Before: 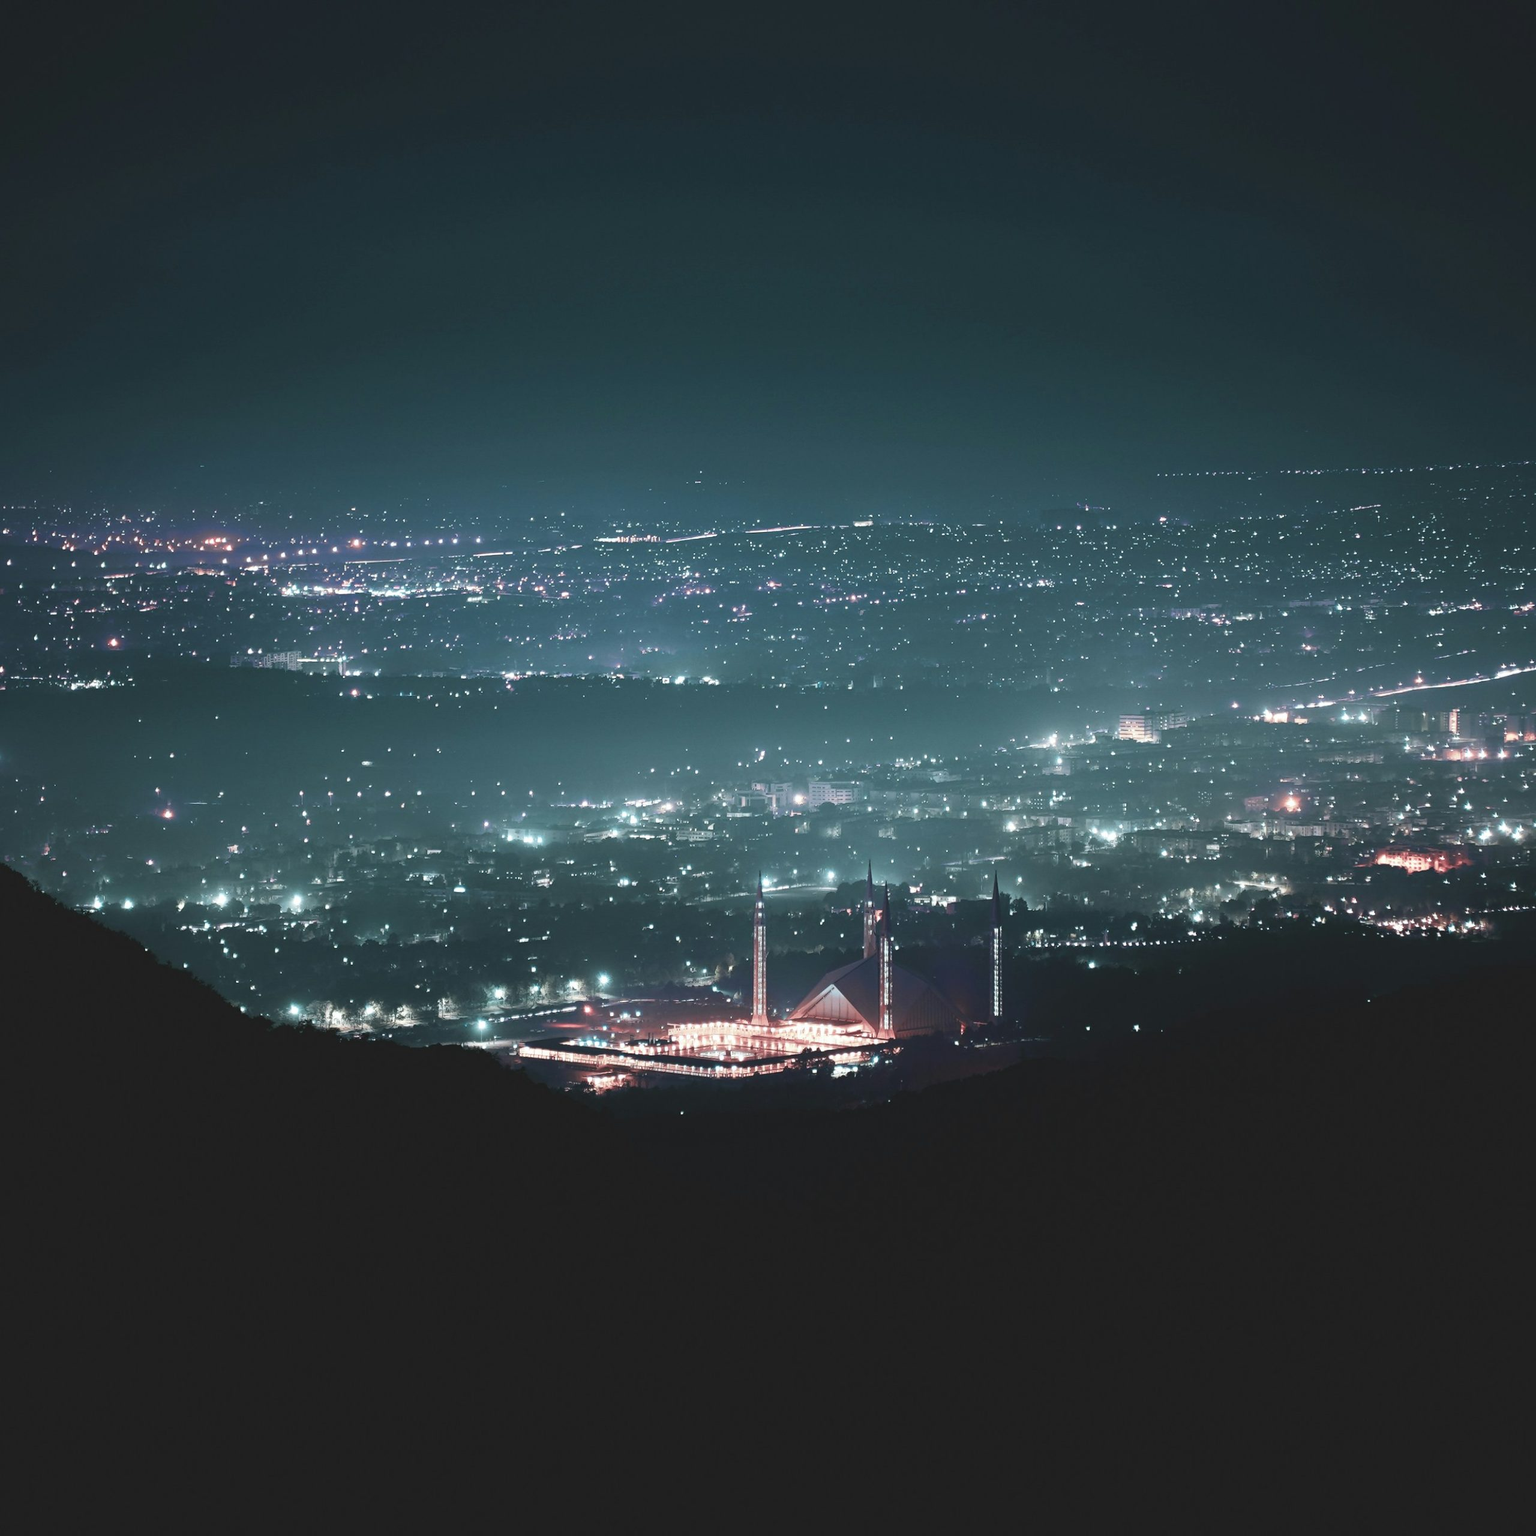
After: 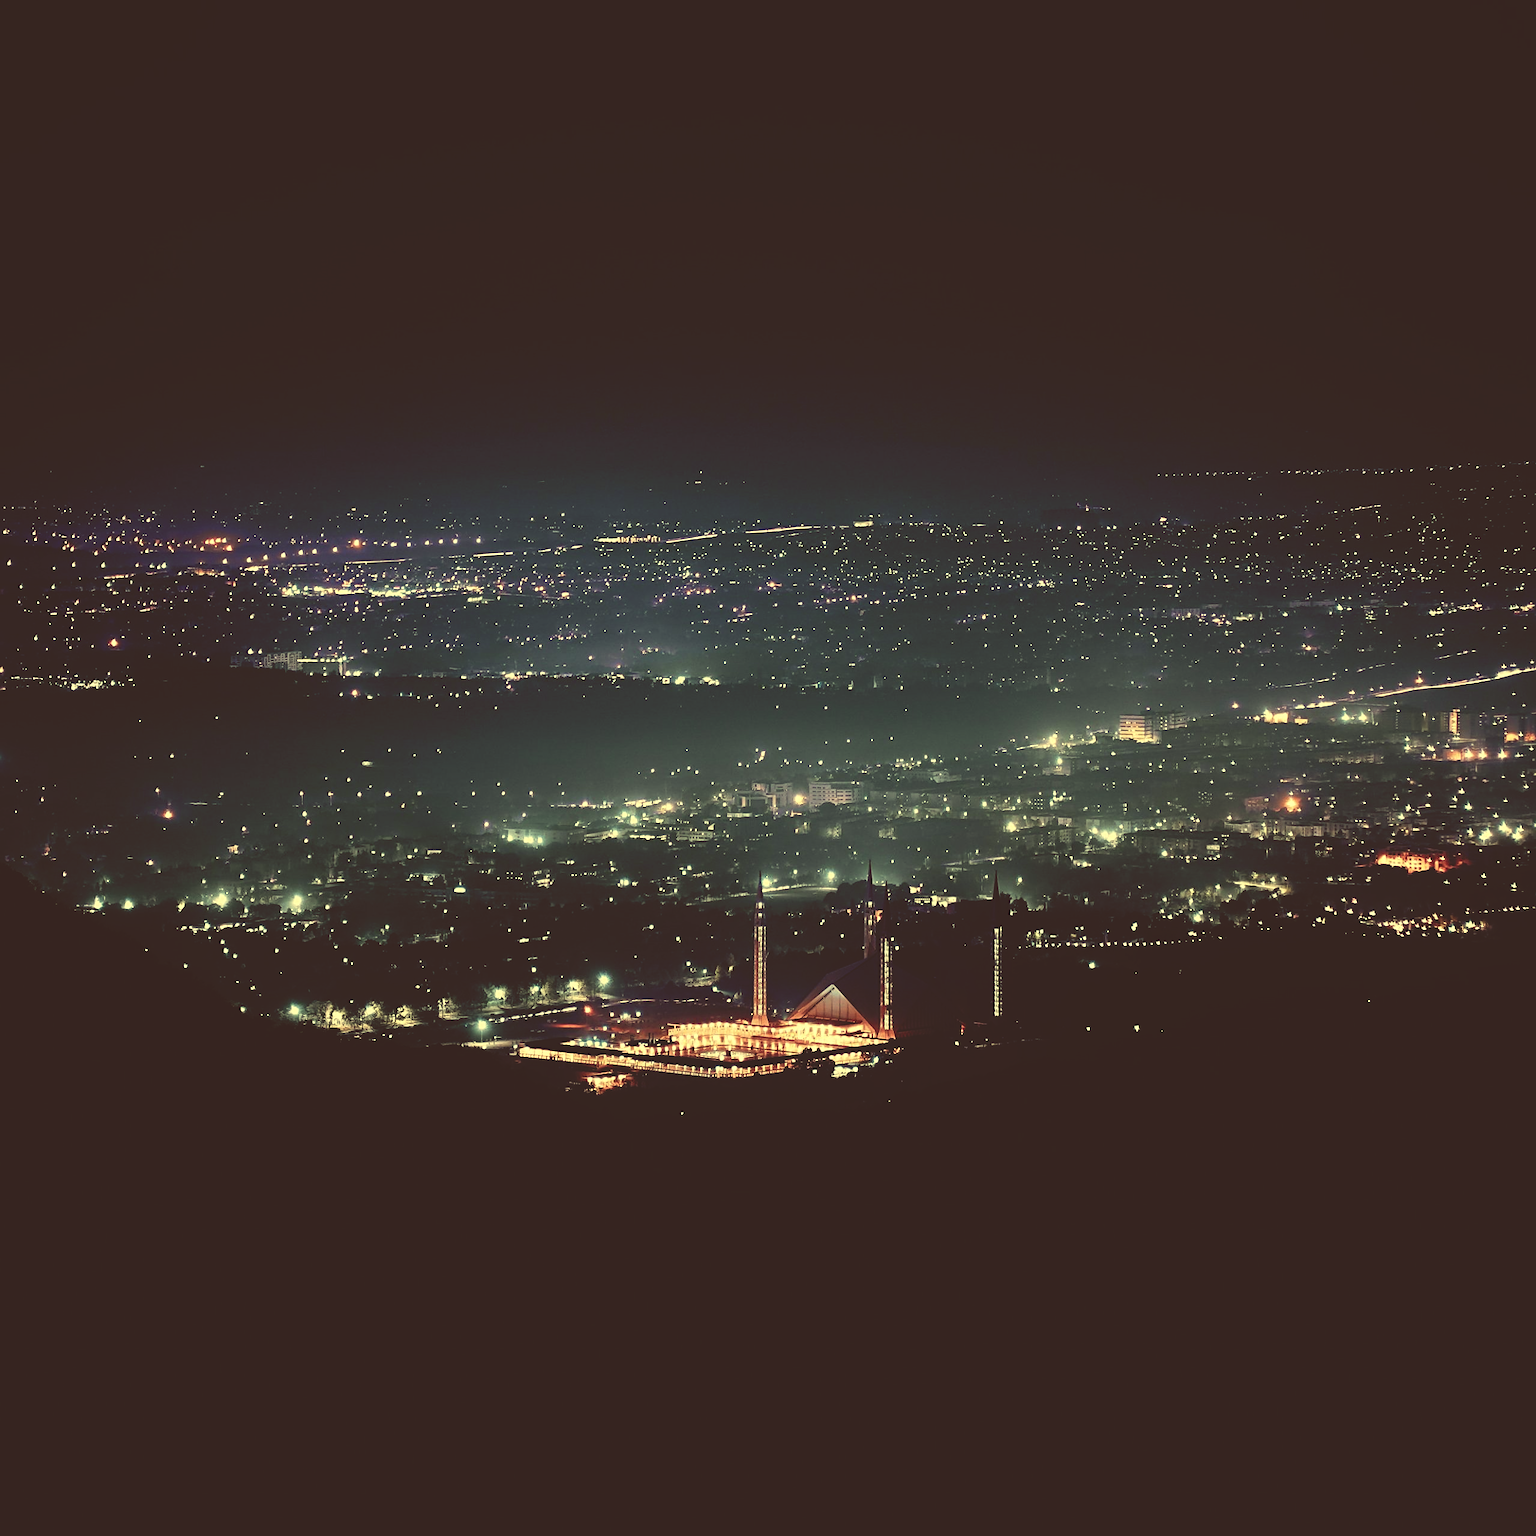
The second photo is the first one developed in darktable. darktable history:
sharpen: on, module defaults
base curve: curves: ch0 [(0, 0.02) (0.083, 0.036) (1, 1)], preserve colors none
color correction: highlights a* -0.482, highlights b* 40, shadows a* 9.8, shadows b* -0.161
